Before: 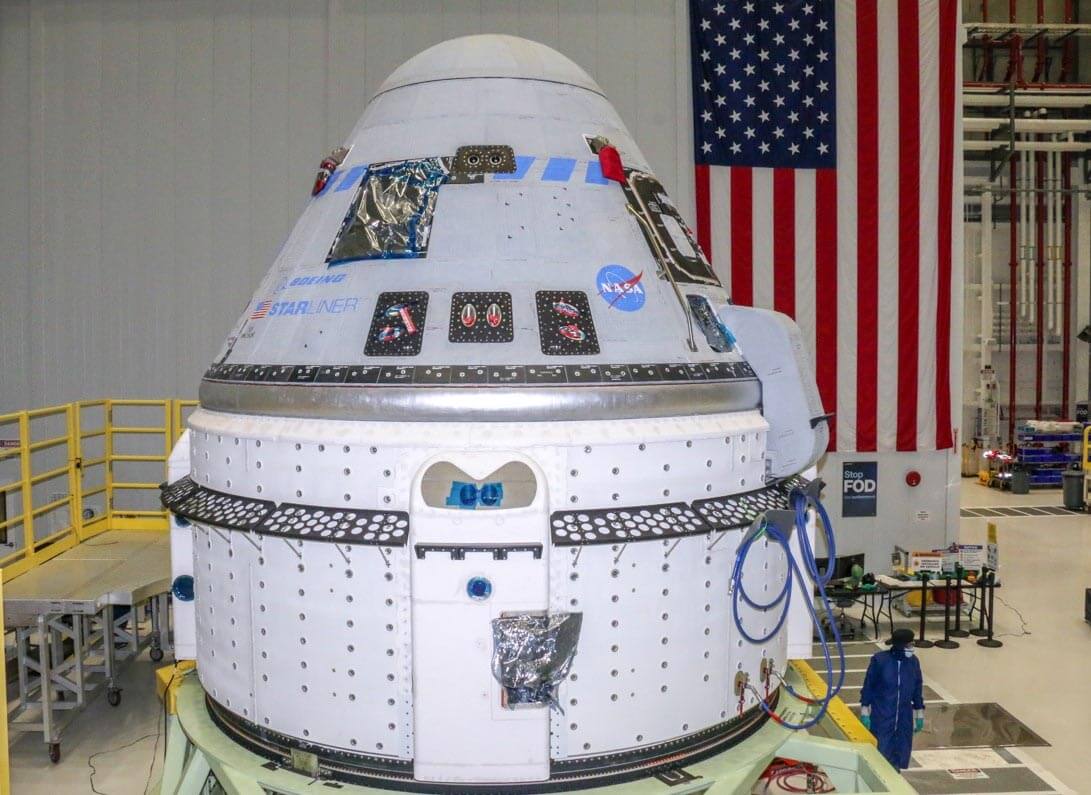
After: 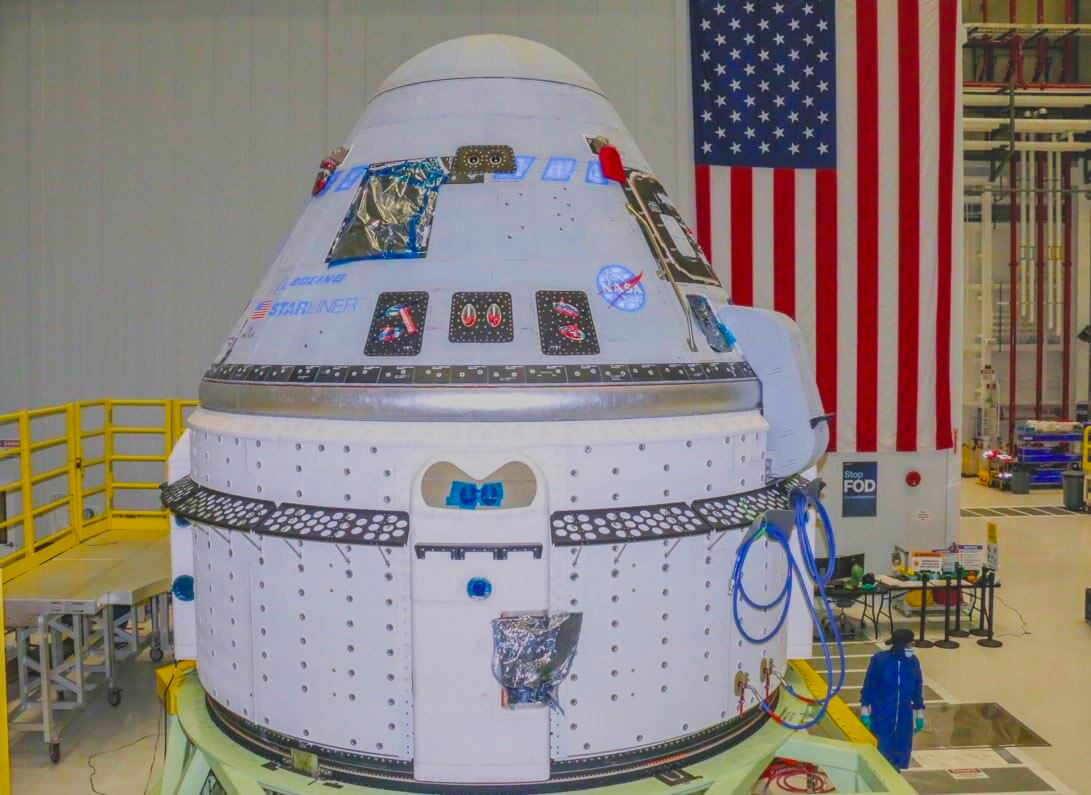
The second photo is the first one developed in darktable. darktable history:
color balance rgb: global offset › luminance 1.506%, linear chroma grading › global chroma 42.152%, perceptual saturation grading › global saturation 18.032%, global vibrance 20%
shadows and highlights: soften with gaussian
filmic rgb: black relative exposure -13 EV, white relative exposure 4.04 EV, threshold 2.96 EV, target white luminance 85.113%, hardness 6.3, latitude 41.91%, contrast 0.858, shadows ↔ highlights balance 9.07%, color science v5 (2021), iterations of high-quality reconstruction 0, contrast in shadows safe, contrast in highlights safe, enable highlight reconstruction true
